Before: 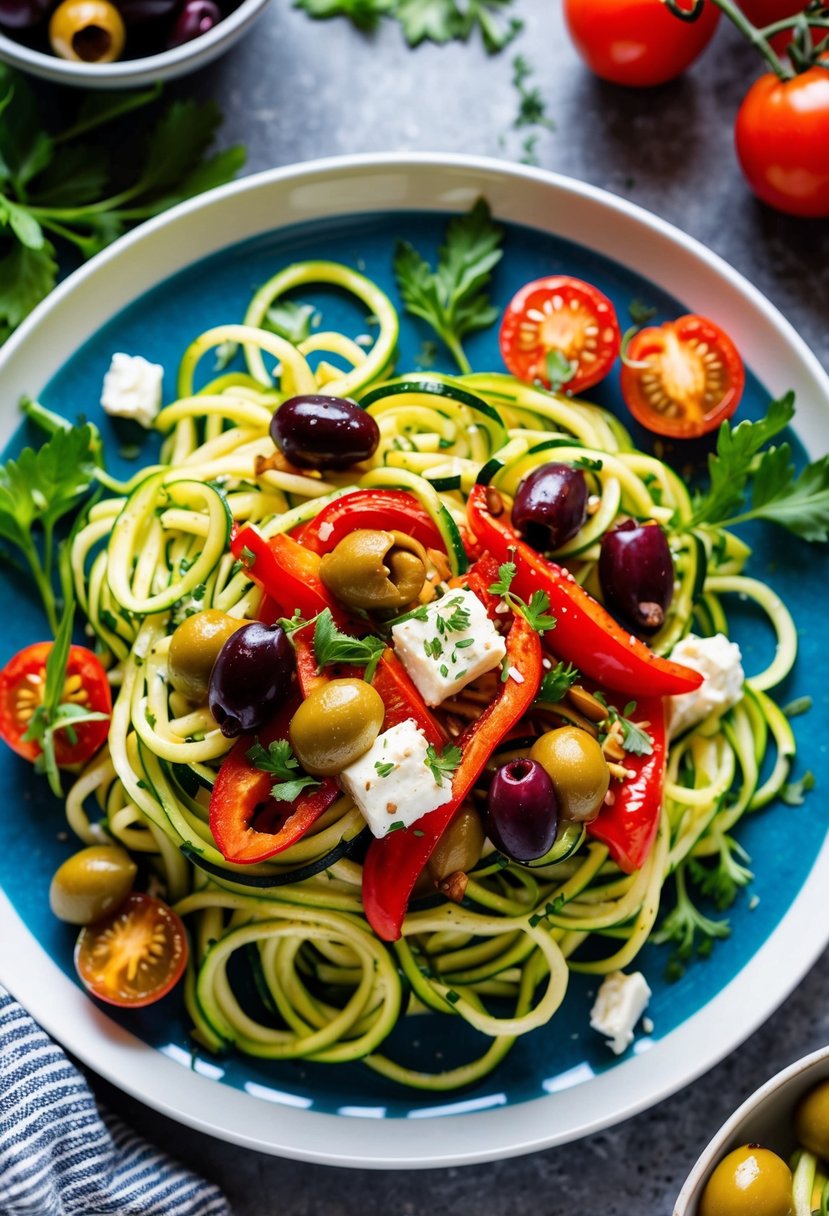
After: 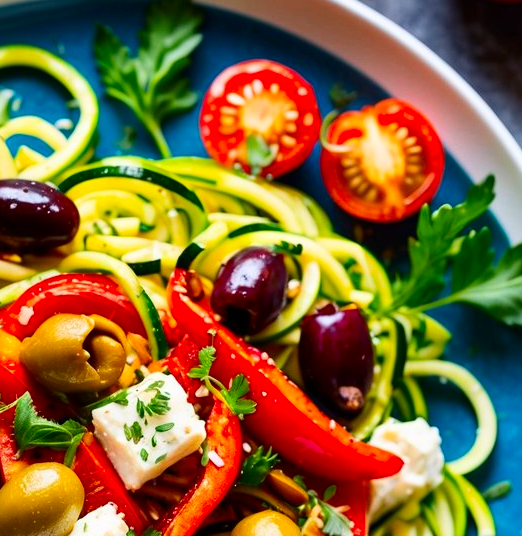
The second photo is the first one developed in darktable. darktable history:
crop: left 36.293%, top 17.786%, right 0.655%, bottom 38.113%
contrast brightness saturation: contrast 0.158, saturation 0.312
